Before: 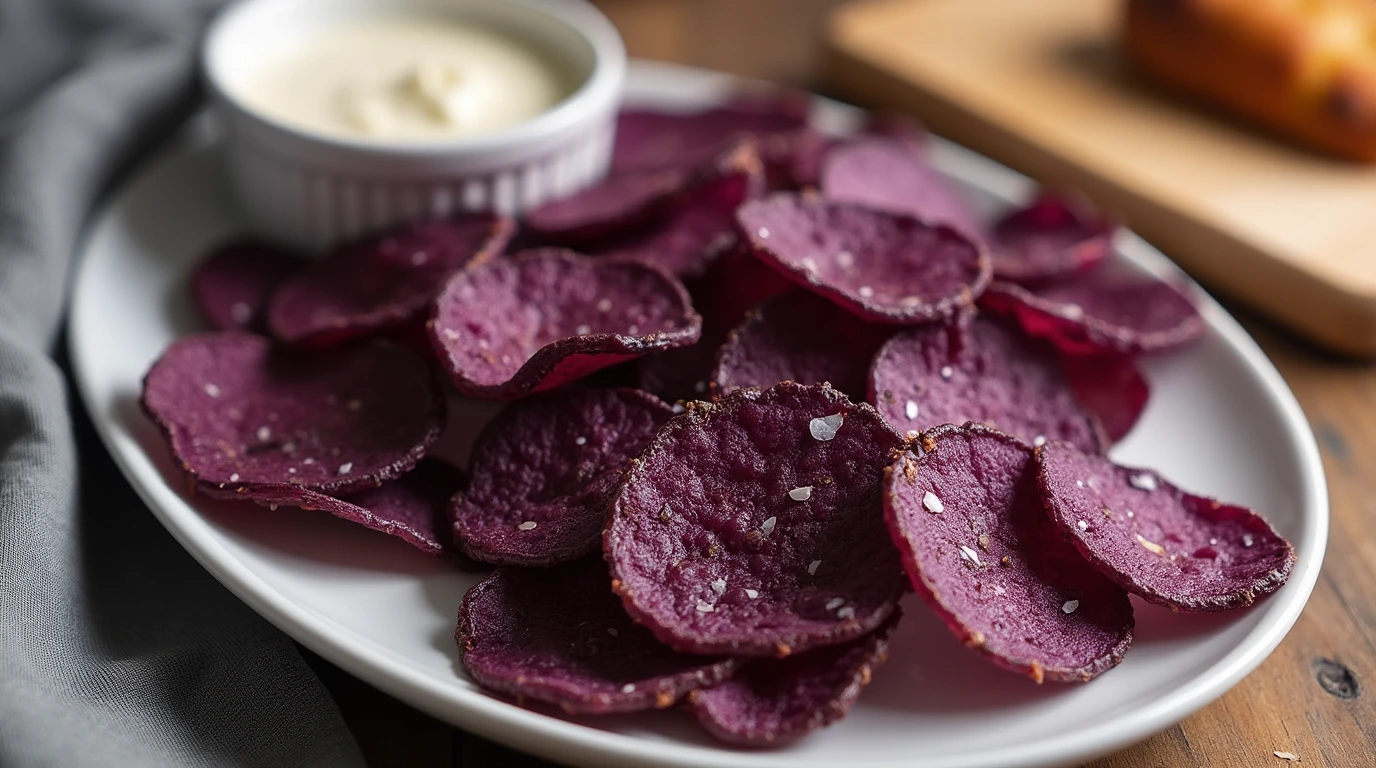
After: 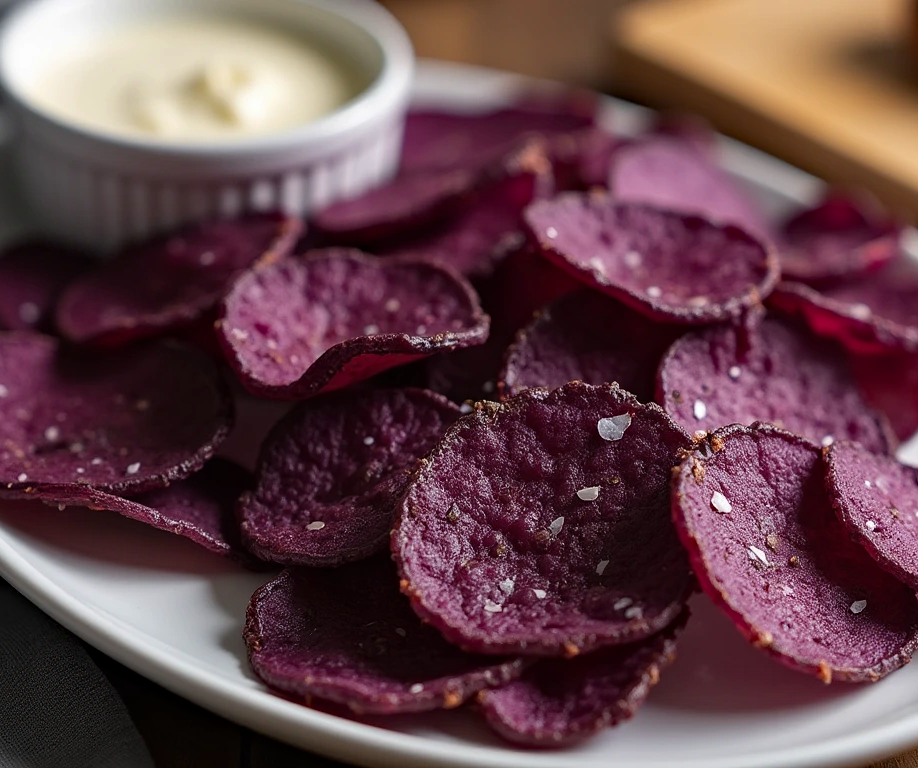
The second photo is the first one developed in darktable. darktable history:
crop: left 15.413%, right 17.846%
haze removal: adaptive false
